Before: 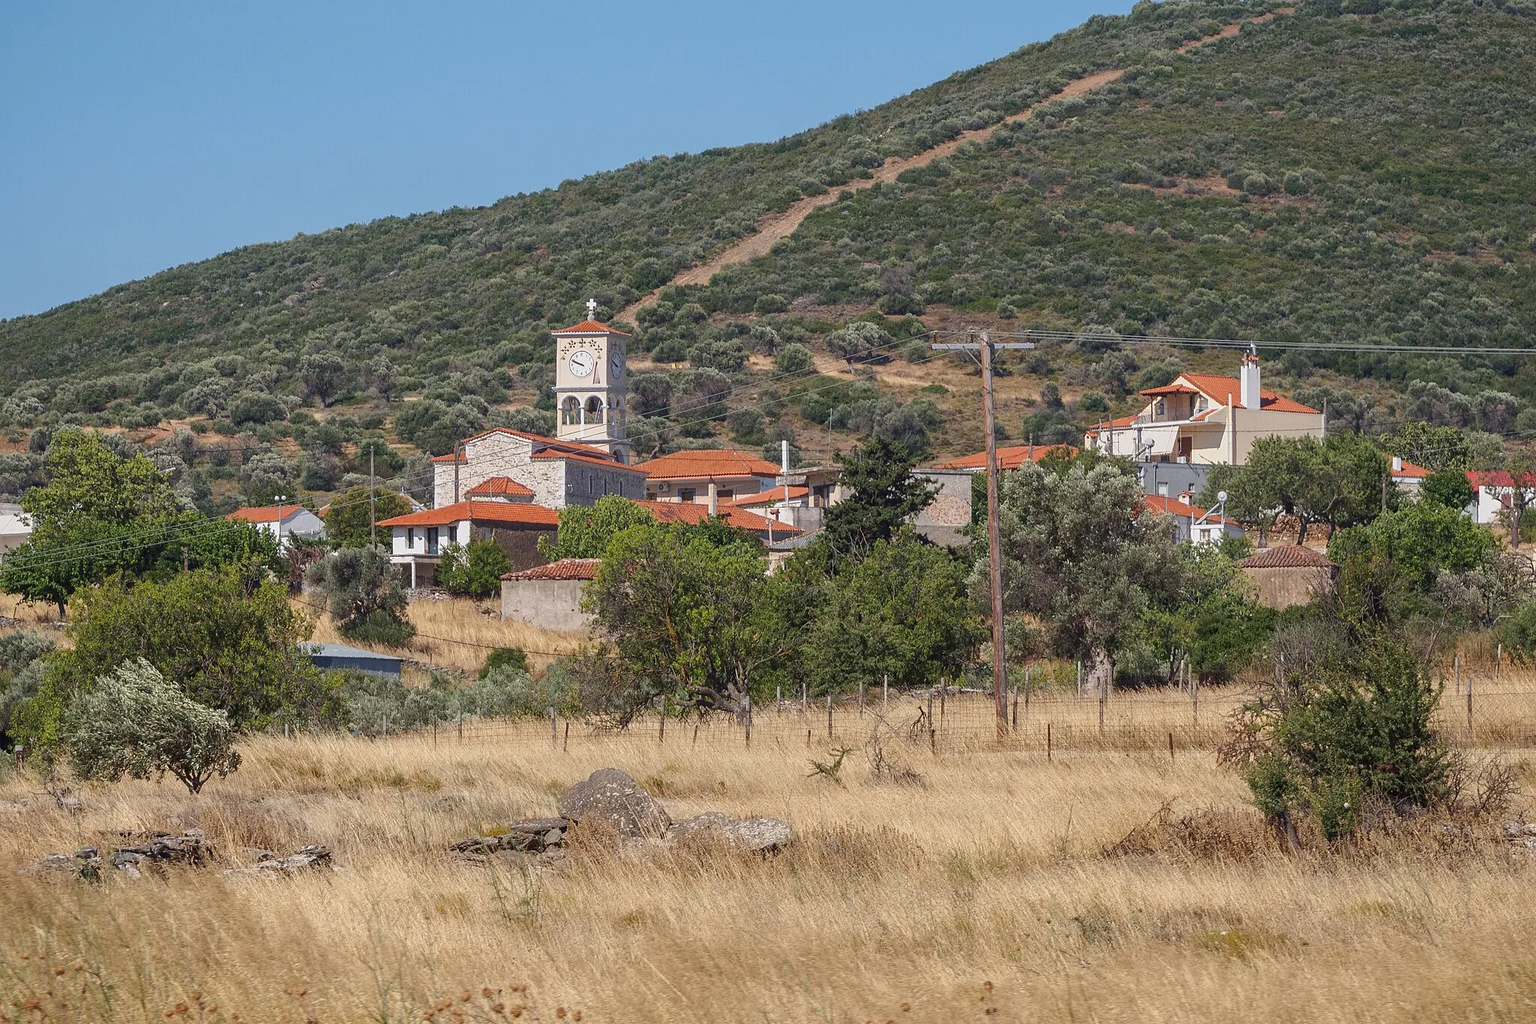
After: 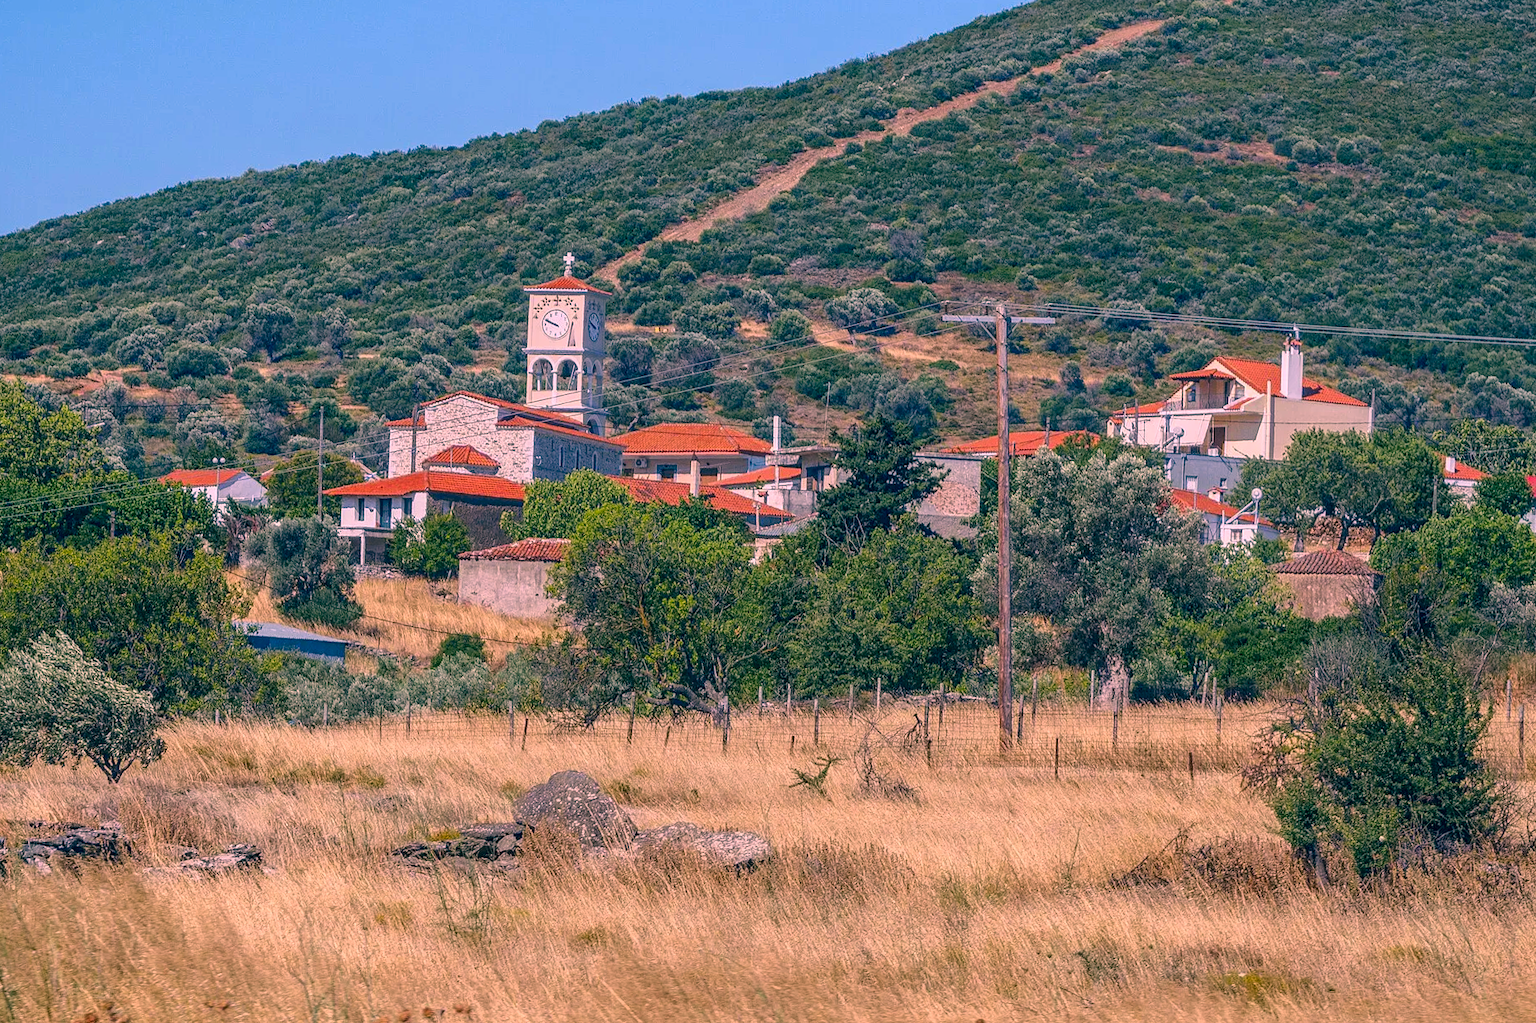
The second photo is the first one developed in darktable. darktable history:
crop and rotate: angle -1.95°, left 3.144%, top 4.084%, right 1.539%, bottom 0.628%
local contrast: highlights 6%, shadows 6%, detail 134%
color correction: highlights a* 16.61, highlights b* 0.333, shadows a* -14.83, shadows b* -14.07, saturation 1.45
